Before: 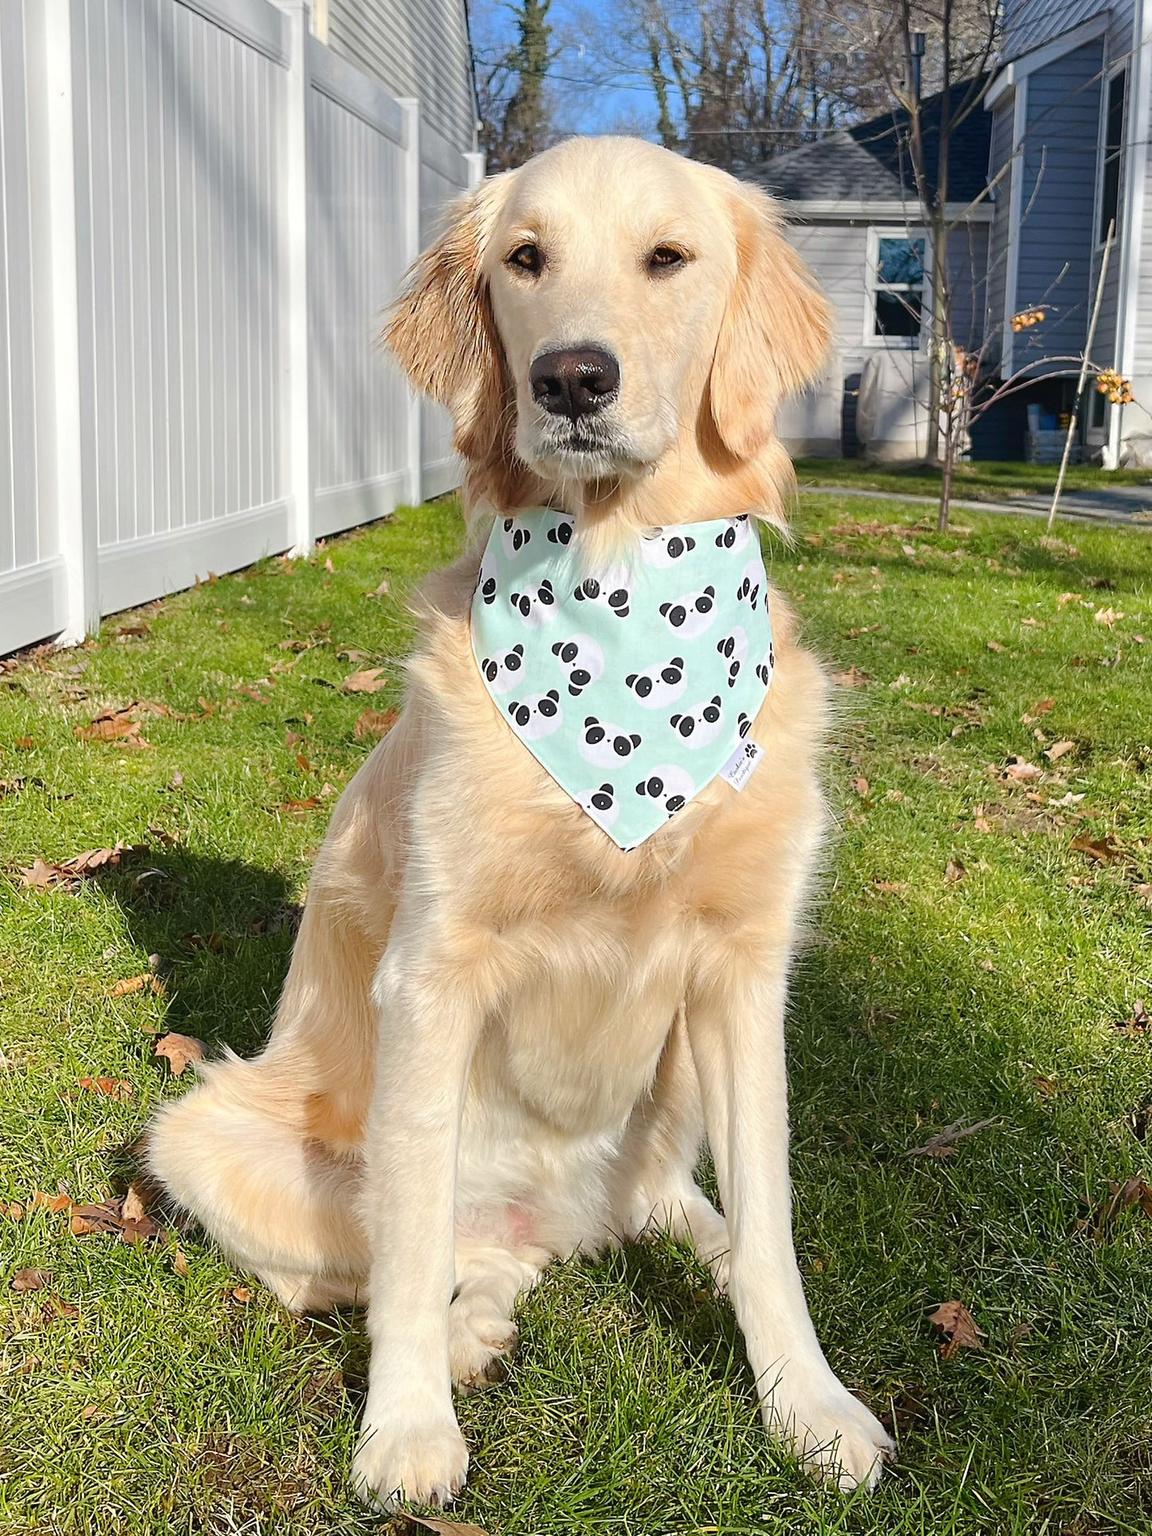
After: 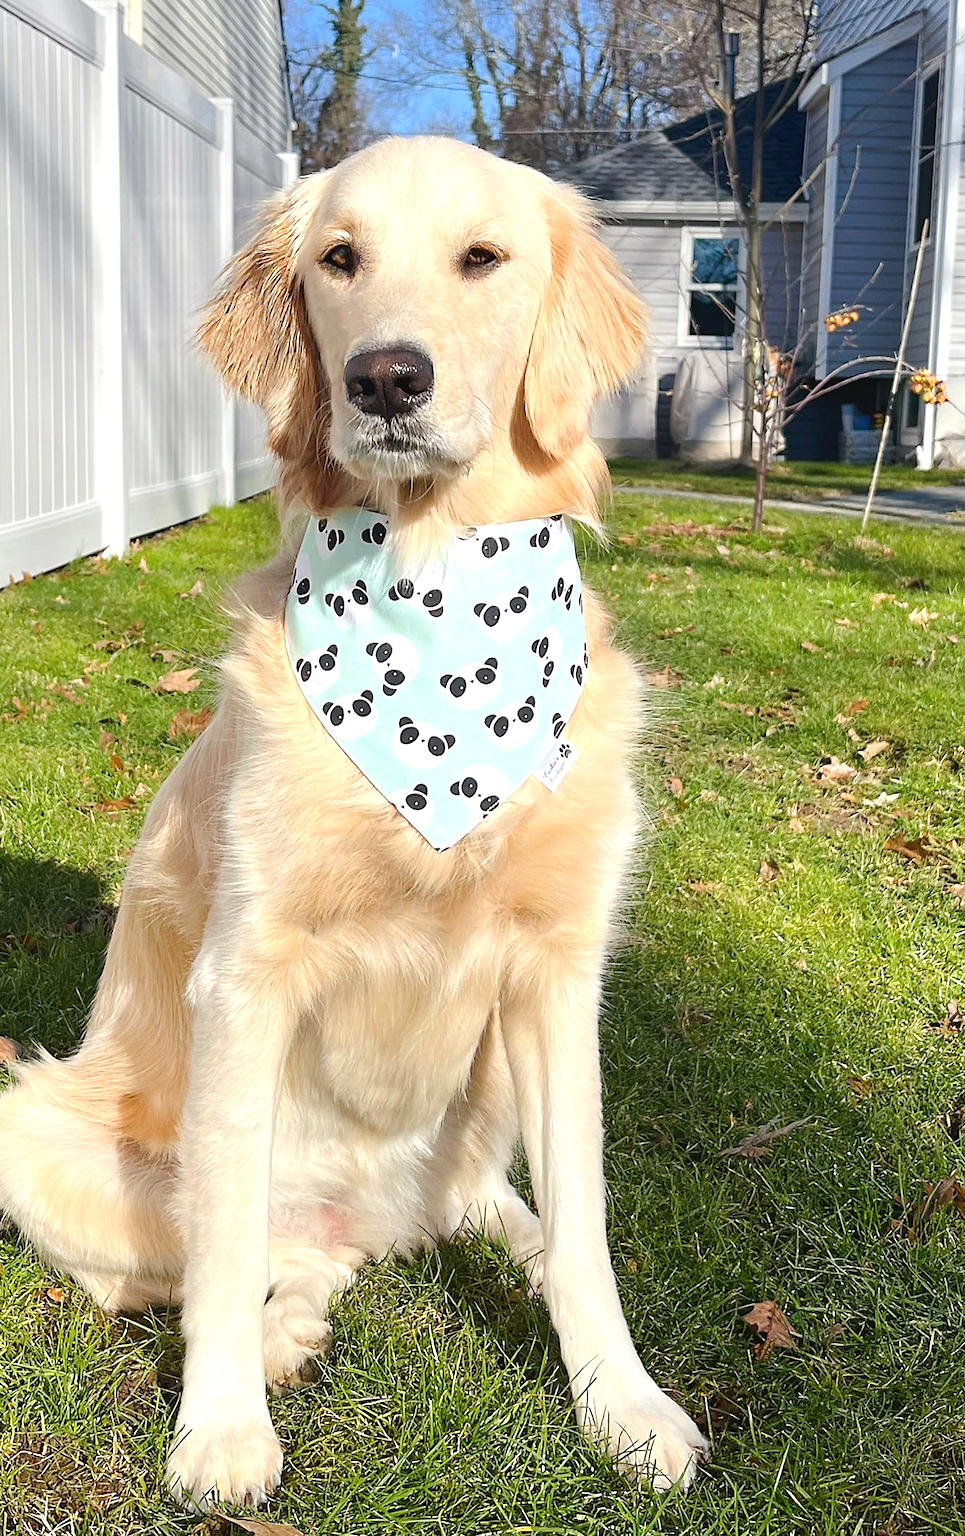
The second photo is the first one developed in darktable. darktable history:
exposure: exposure 0.367 EV, compensate highlight preservation false
crop: left 16.145%
